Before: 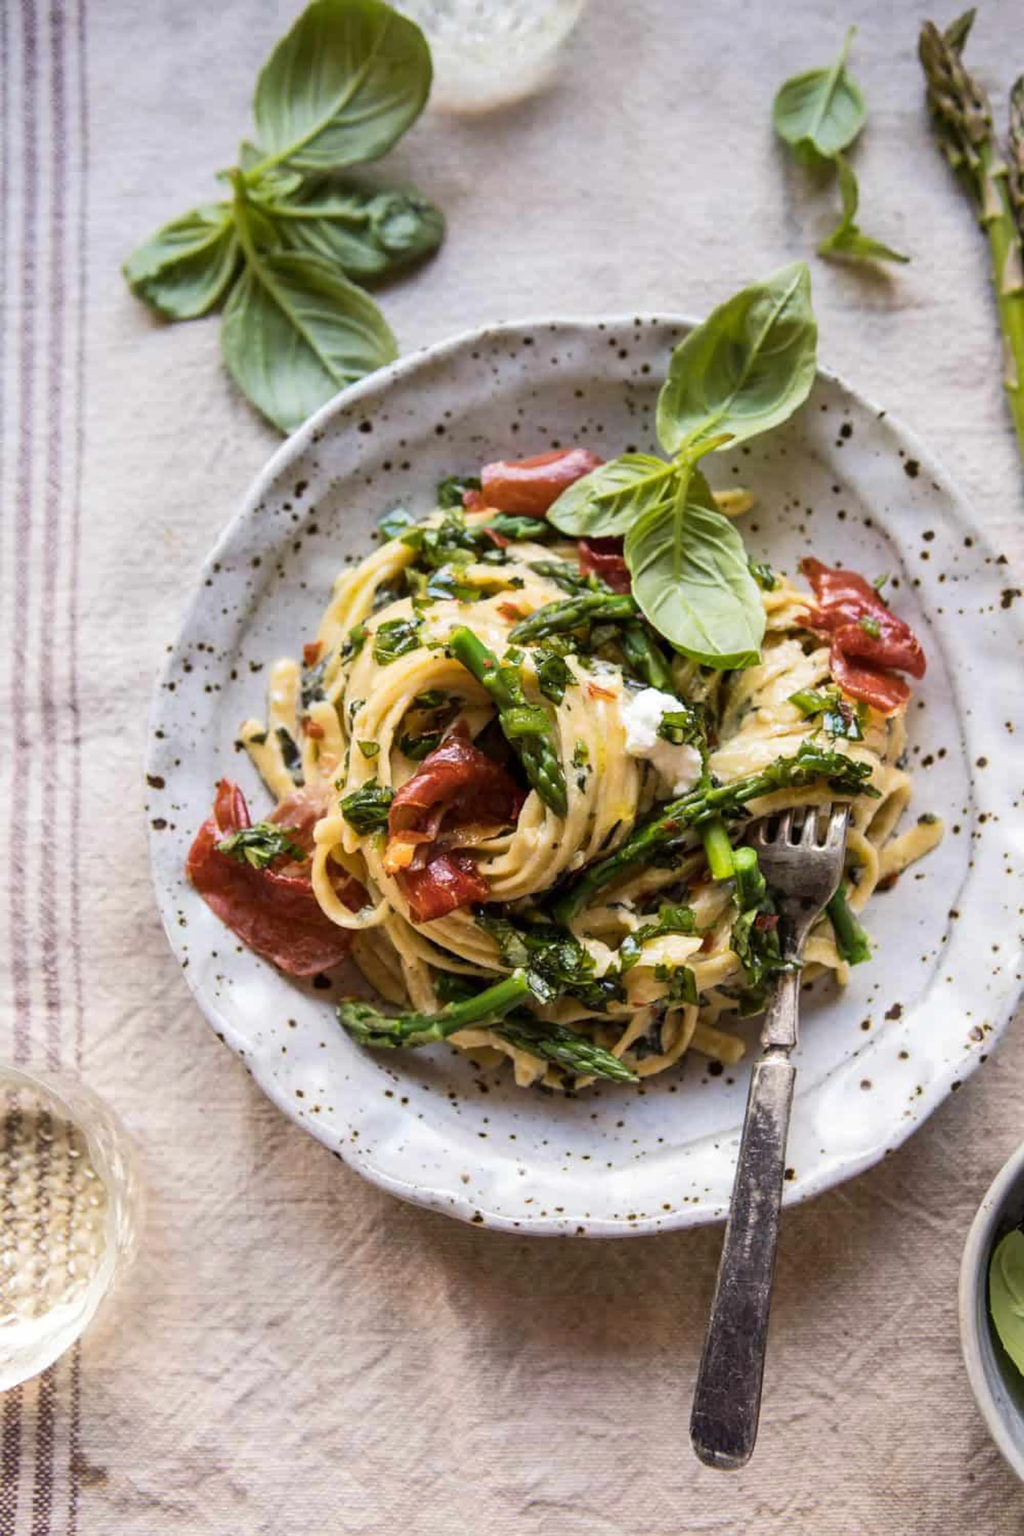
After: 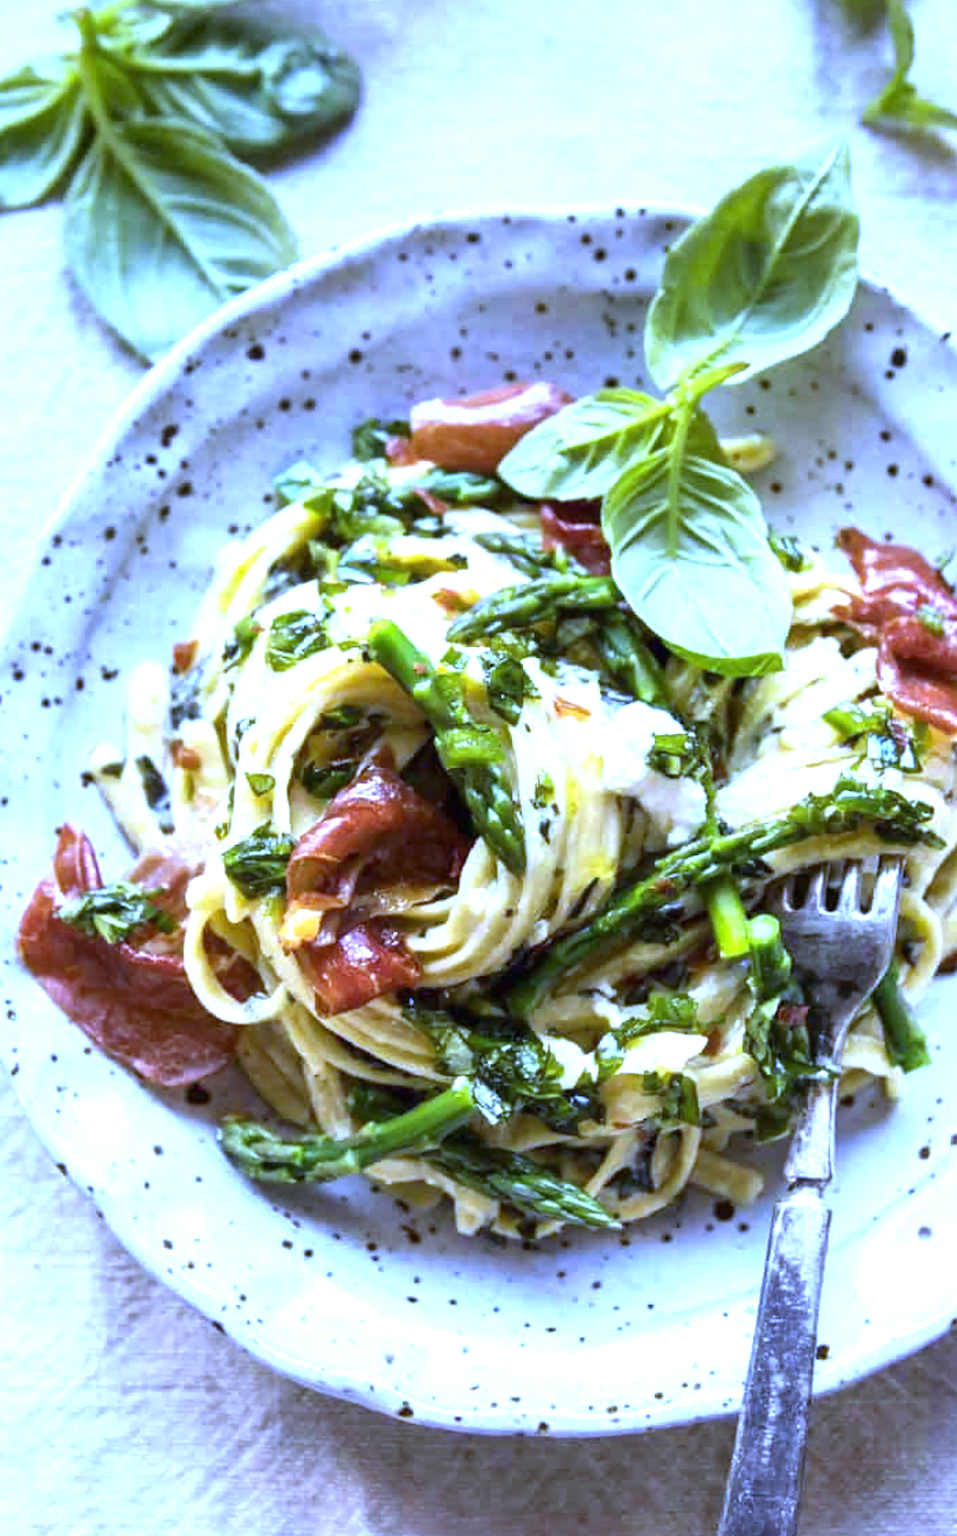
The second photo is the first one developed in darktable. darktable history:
crop and rotate: left 17.046%, top 10.659%, right 12.989%, bottom 14.553%
exposure: black level correction 0, exposure 1.1 EV, compensate exposure bias true, compensate highlight preservation false
white balance: red 0.766, blue 1.537
